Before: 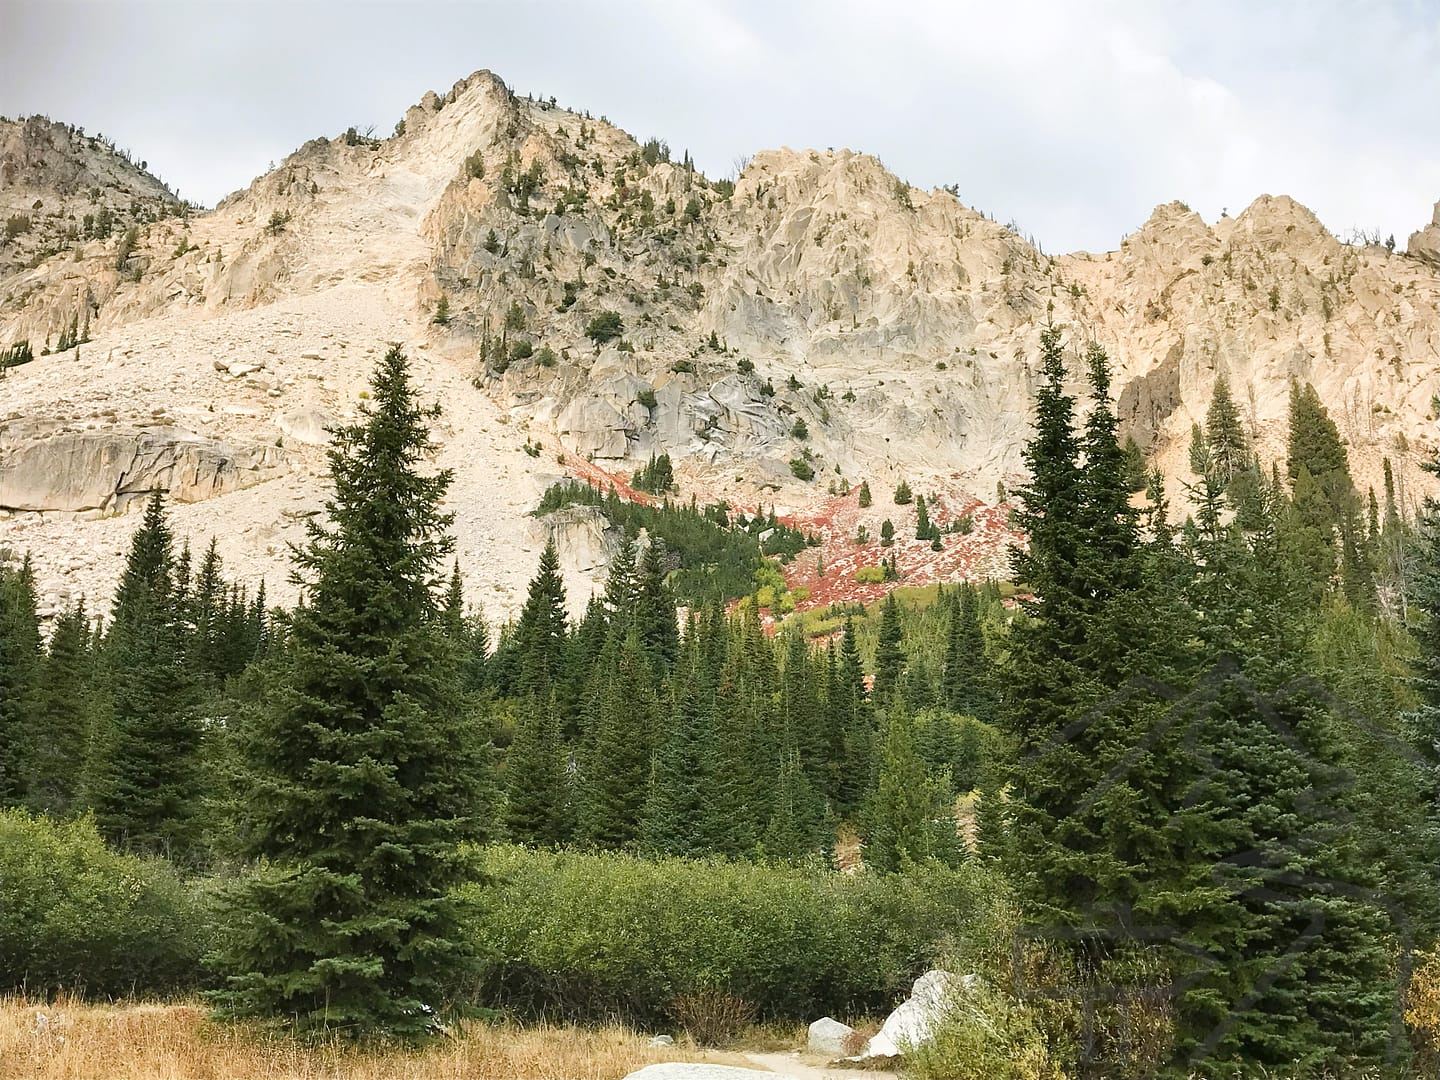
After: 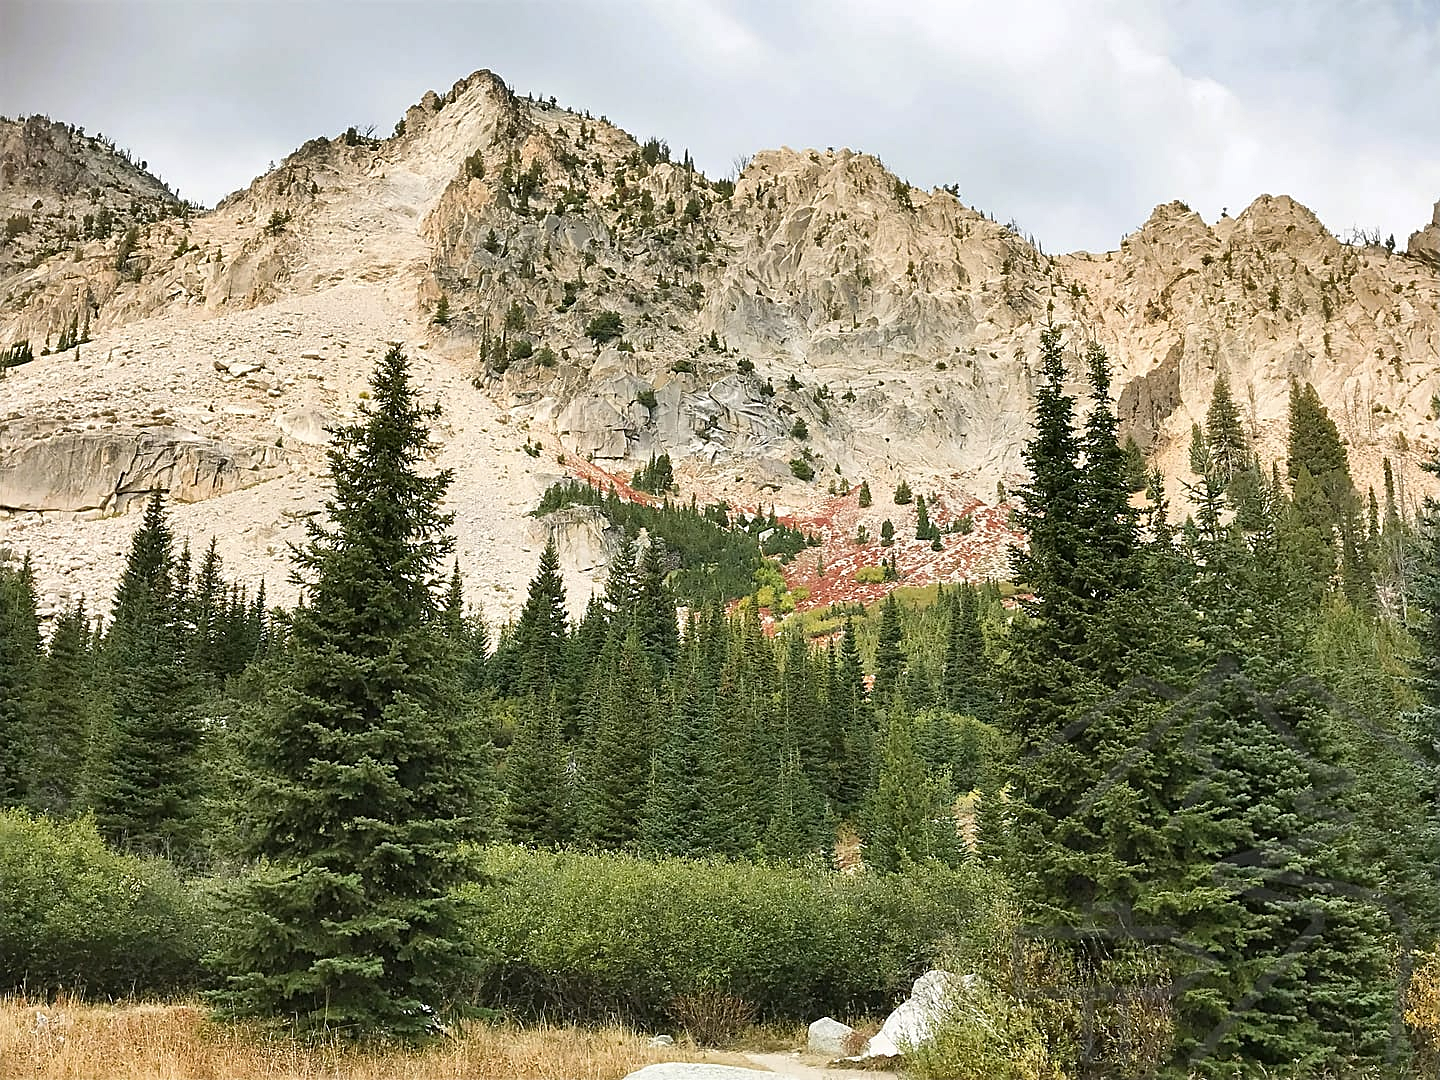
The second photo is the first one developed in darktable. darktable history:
sharpen: on, module defaults
shadows and highlights: shadows 60, soften with gaussian
